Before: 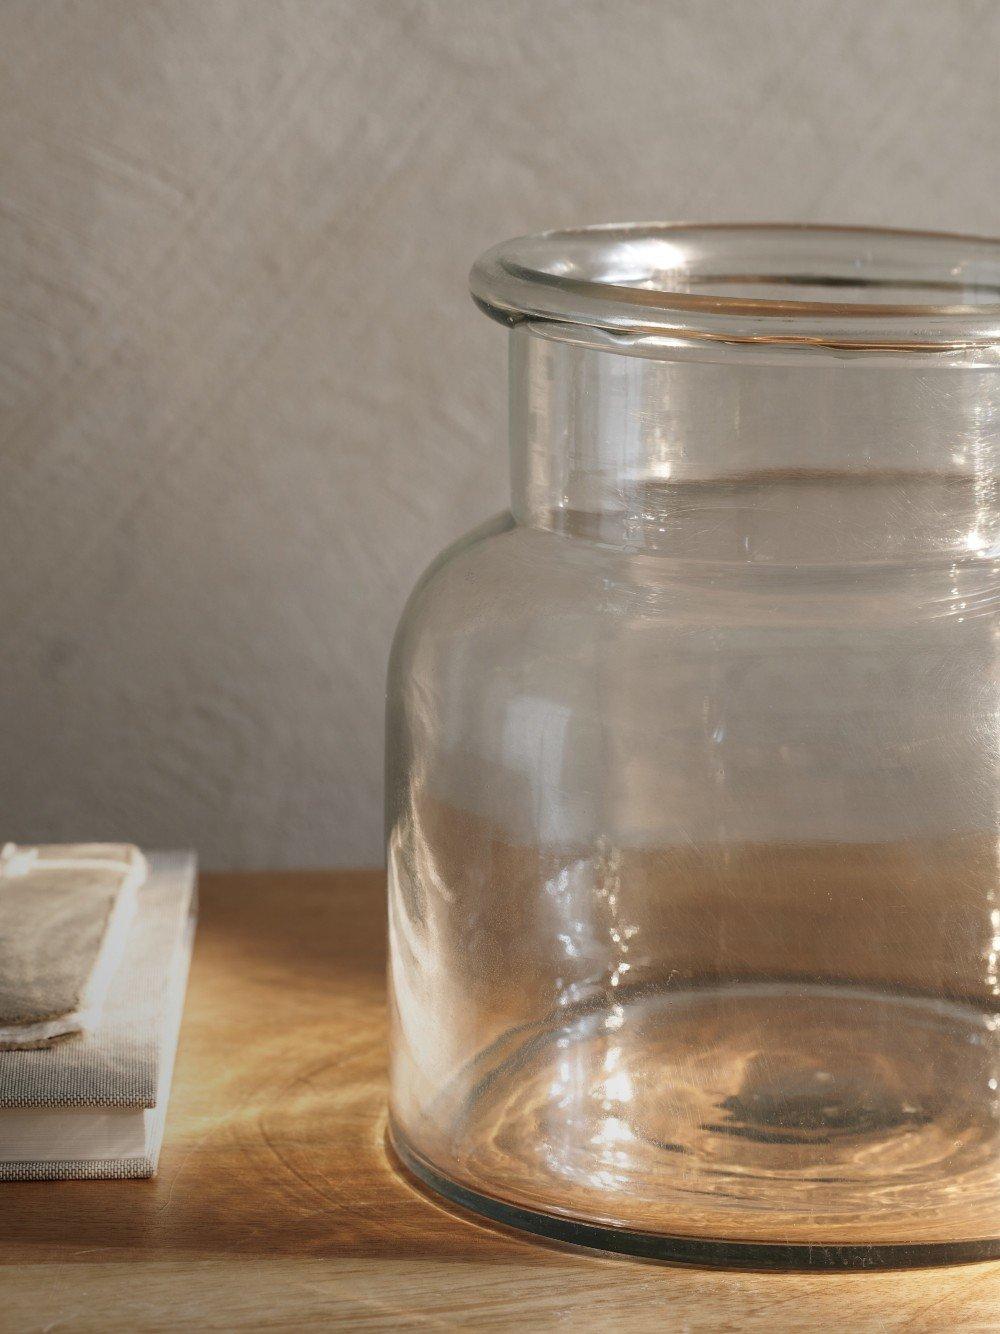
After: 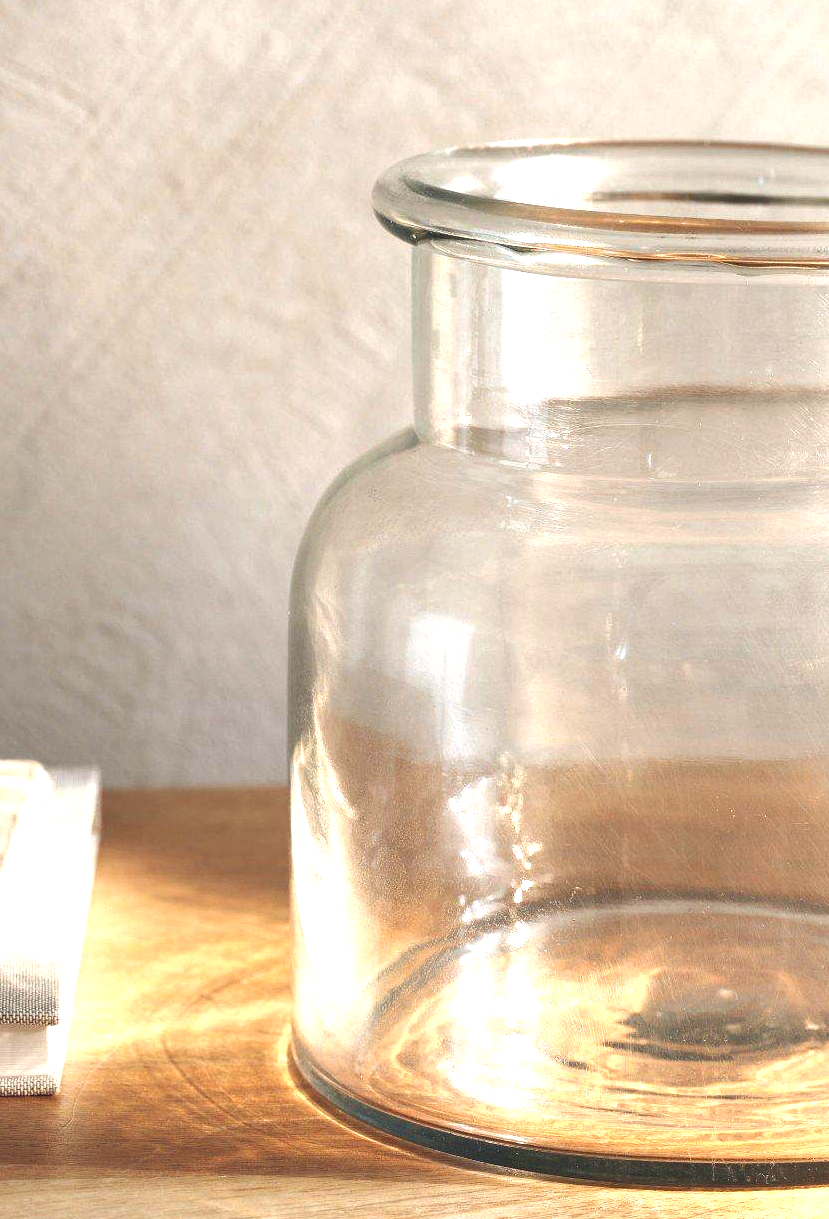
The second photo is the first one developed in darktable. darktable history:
crop: left 9.78%, top 6.265%, right 7.294%, bottom 2.295%
shadows and highlights: shadows 37.42, highlights -27.57, soften with gaussian
color balance rgb: global offset › chroma 0.122%, global offset › hue 253.89°, perceptual saturation grading › global saturation 0.375%, global vibrance 7.008%, saturation formula JzAzBz (2021)
exposure: black level correction 0, exposure 1.47 EV, compensate highlight preservation false
